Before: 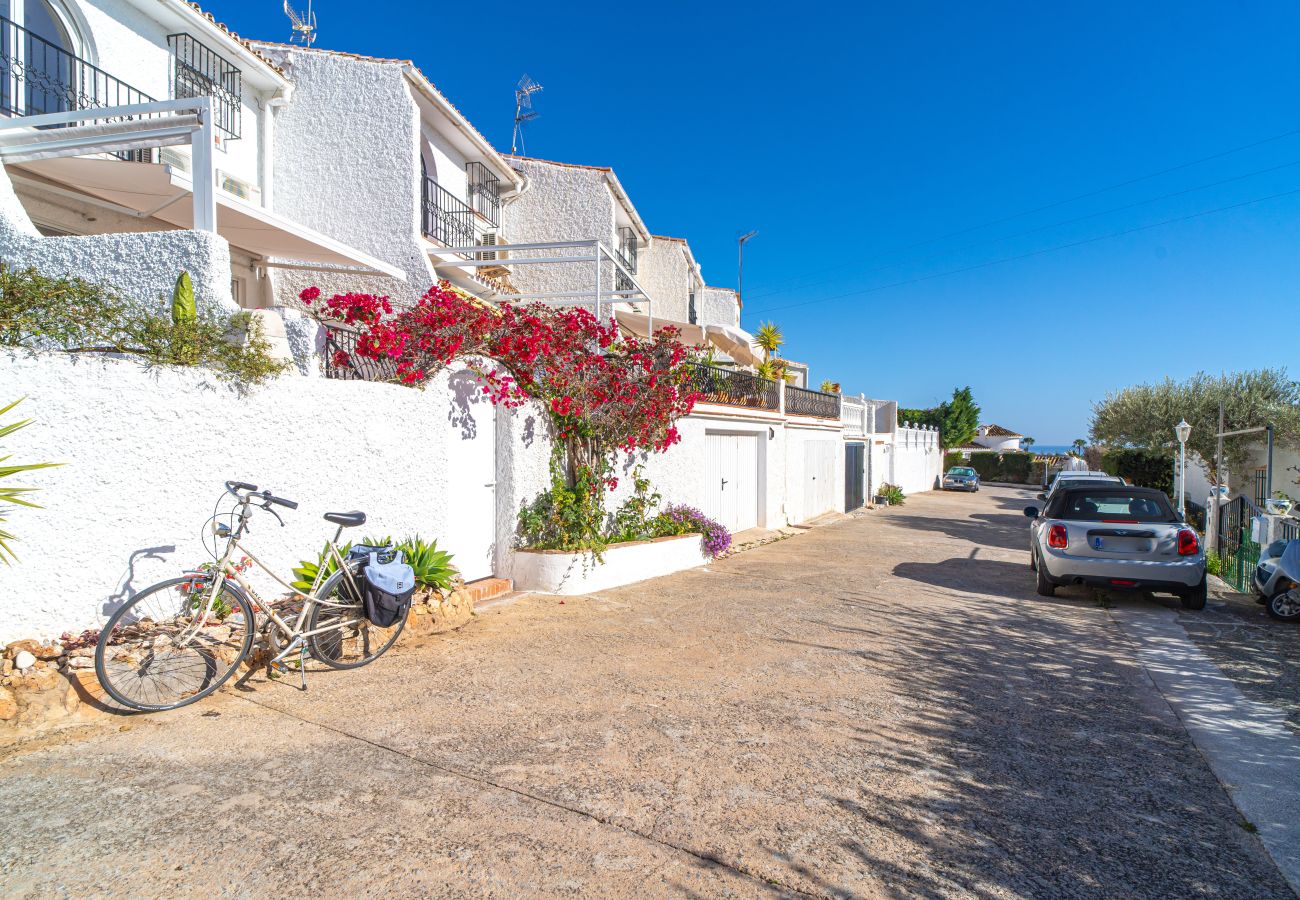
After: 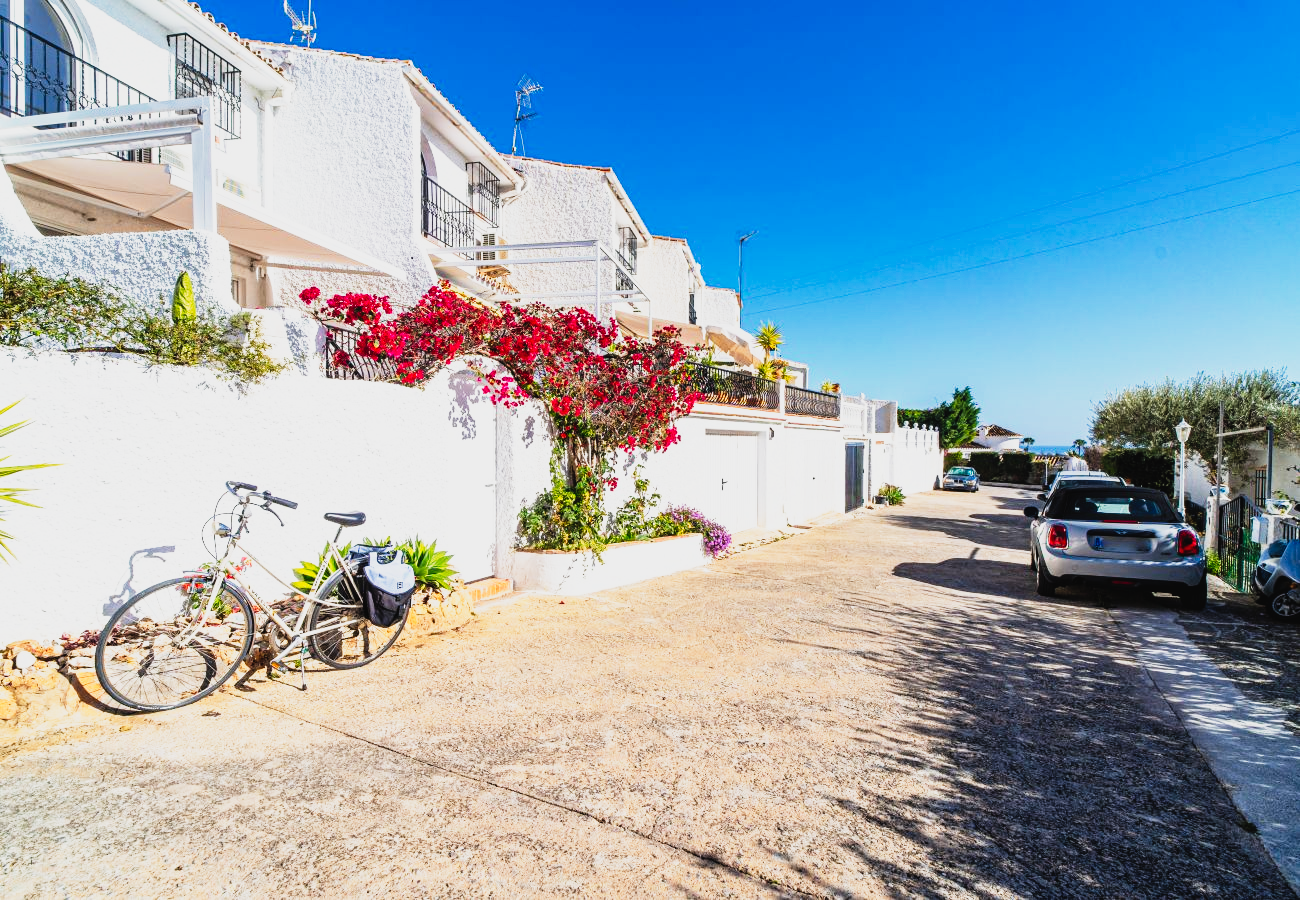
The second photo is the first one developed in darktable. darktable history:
tone curve: curves: ch0 [(0, 0.023) (0.132, 0.075) (0.256, 0.2) (0.463, 0.494) (0.699, 0.816) (0.813, 0.898) (1, 0.943)]; ch1 [(0, 0) (0.32, 0.306) (0.441, 0.41) (0.476, 0.466) (0.498, 0.5) (0.518, 0.519) (0.546, 0.571) (0.604, 0.651) (0.733, 0.817) (1, 1)]; ch2 [(0, 0) (0.312, 0.313) (0.431, 0.425) (0.483, 0.477) (0.503, 0.503) (0.526, 0.507) (0.564, 0.575) (0.614, 0.695) (0.713, 0.767) (0.985, 0.966)], preserve colors none
filmic rgb: black relative exposure -12.03 EV, white relative exposure 2.81 EV, target black luminance 0%, hardness 8.04, latitude 70.45%, contrast 1.137, highlights saturation mix 10.72%, shadows ↔ highlights balance -0.388%
